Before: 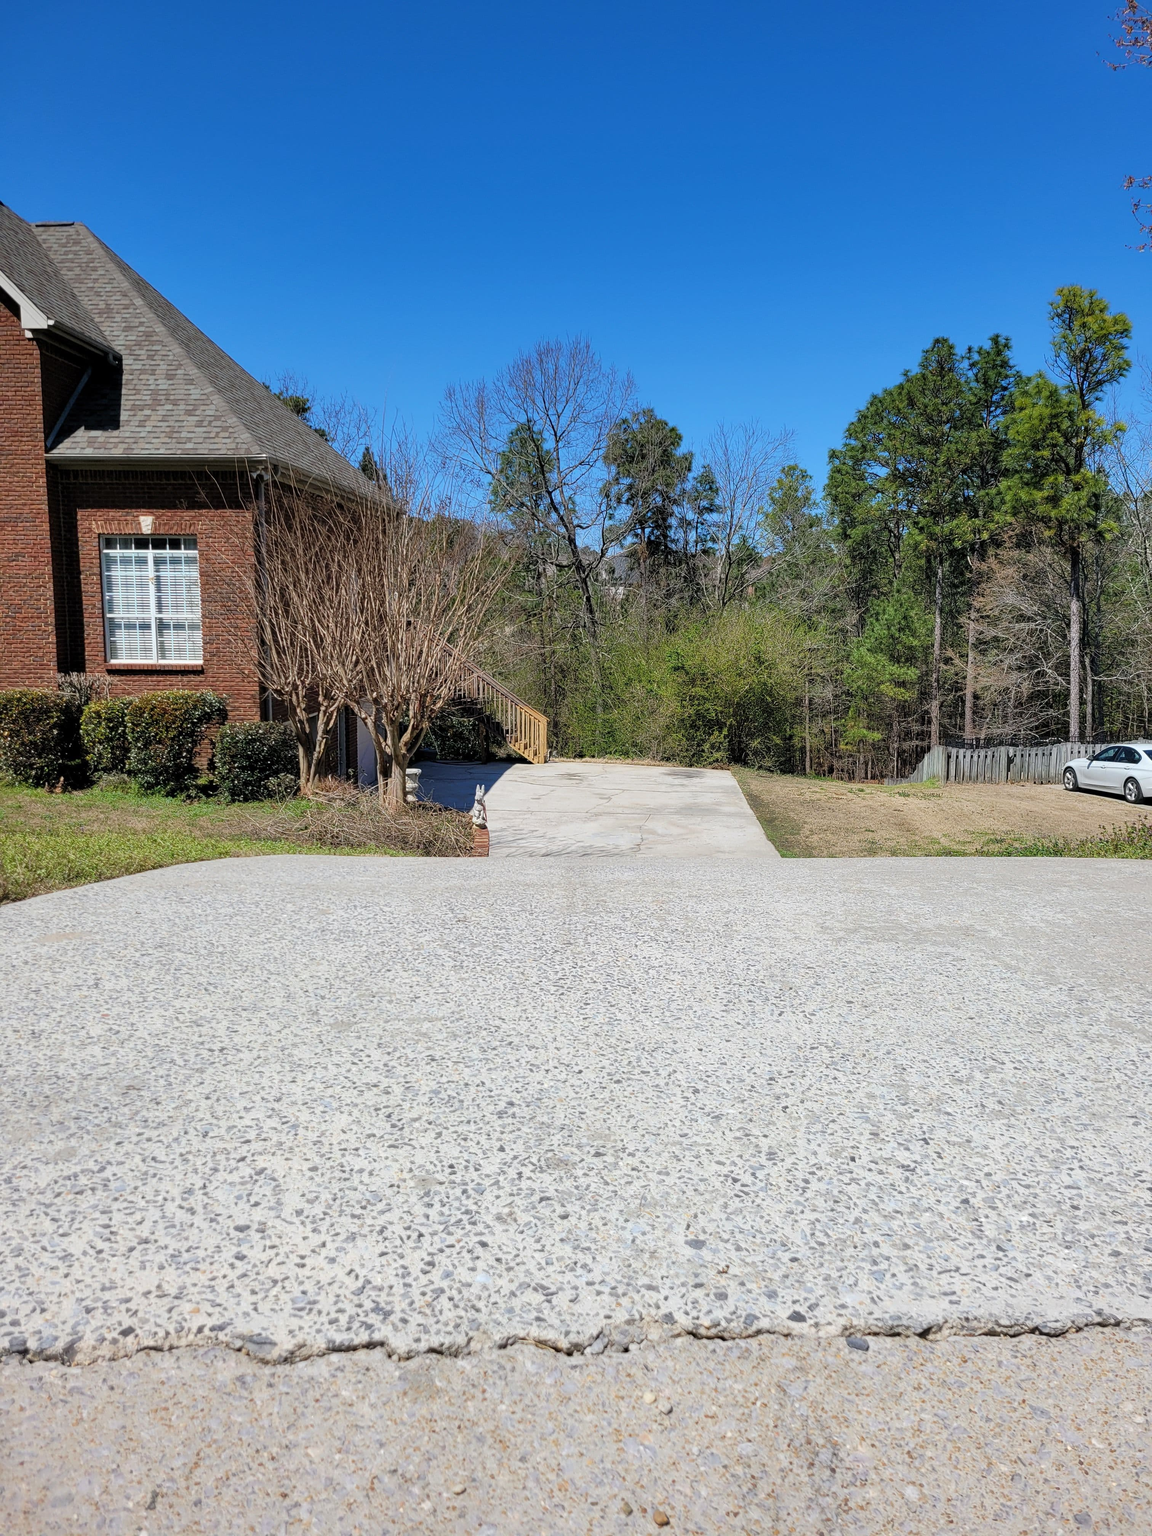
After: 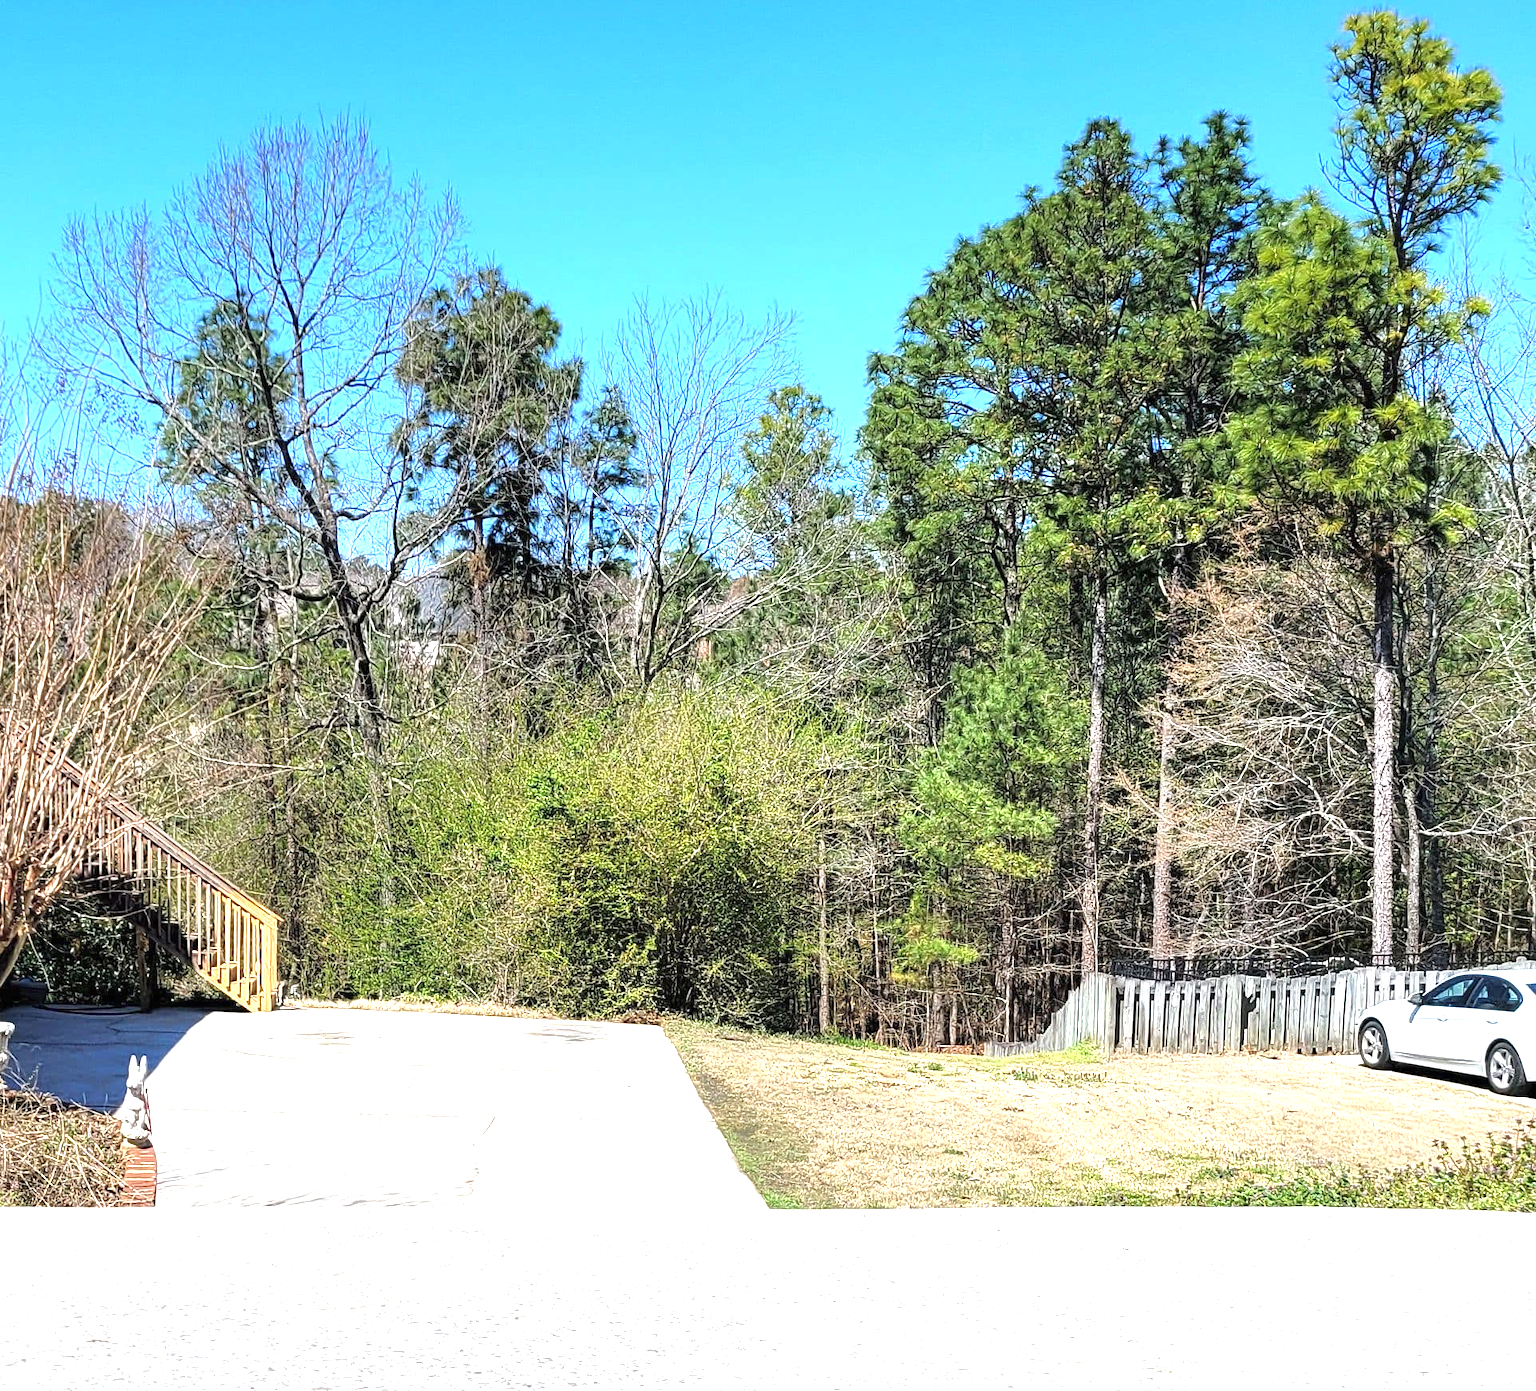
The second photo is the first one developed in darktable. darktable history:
color balance: mode lift, gamma, gain (sRGB)
exposure: black level correction 0, exposure 1.45 EV, compensate exposure bias true, compensate highlight preservation false
crop: left 36.005%, top 18.293%, right 0.31%, bottom 38.444%
